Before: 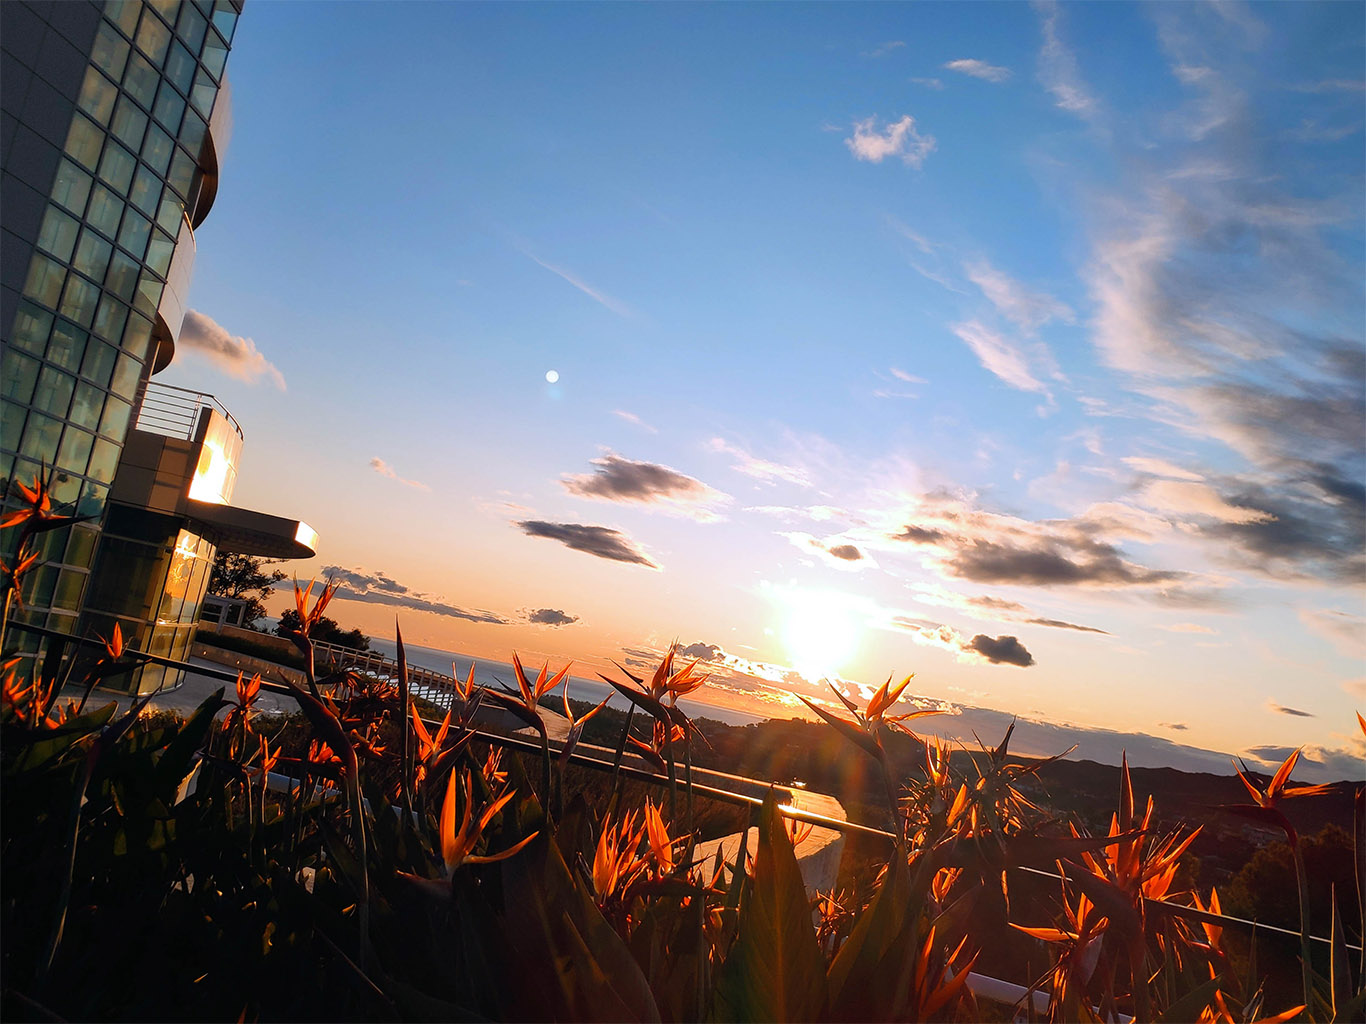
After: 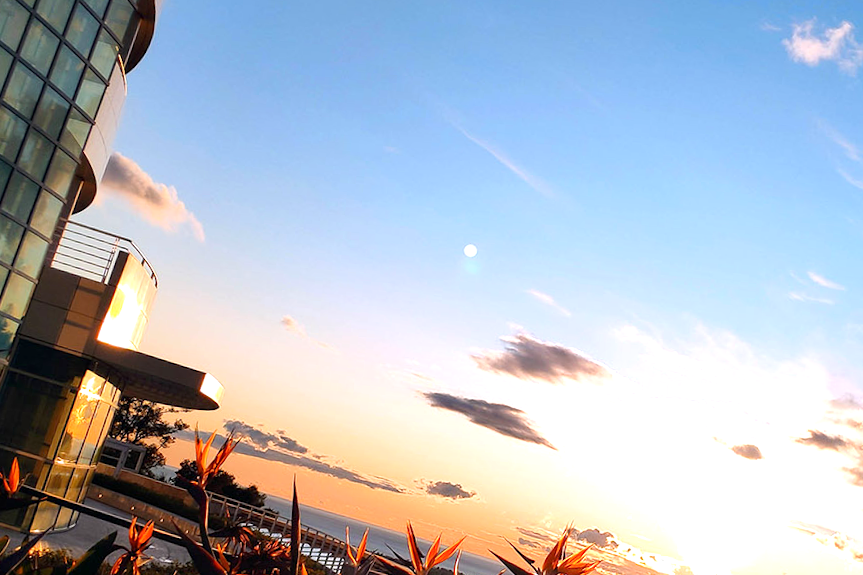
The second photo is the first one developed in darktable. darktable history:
contrast brightness saturation: contrast 0.07
crop and rotate: angle -4.99°, left 2.122%, top 6.945%, right 27.566%, bottom 30.519%
exposure: black level correction 0.001, exposure 0.5 EV, compensate exposure bias true, compensate highlight preservation false
